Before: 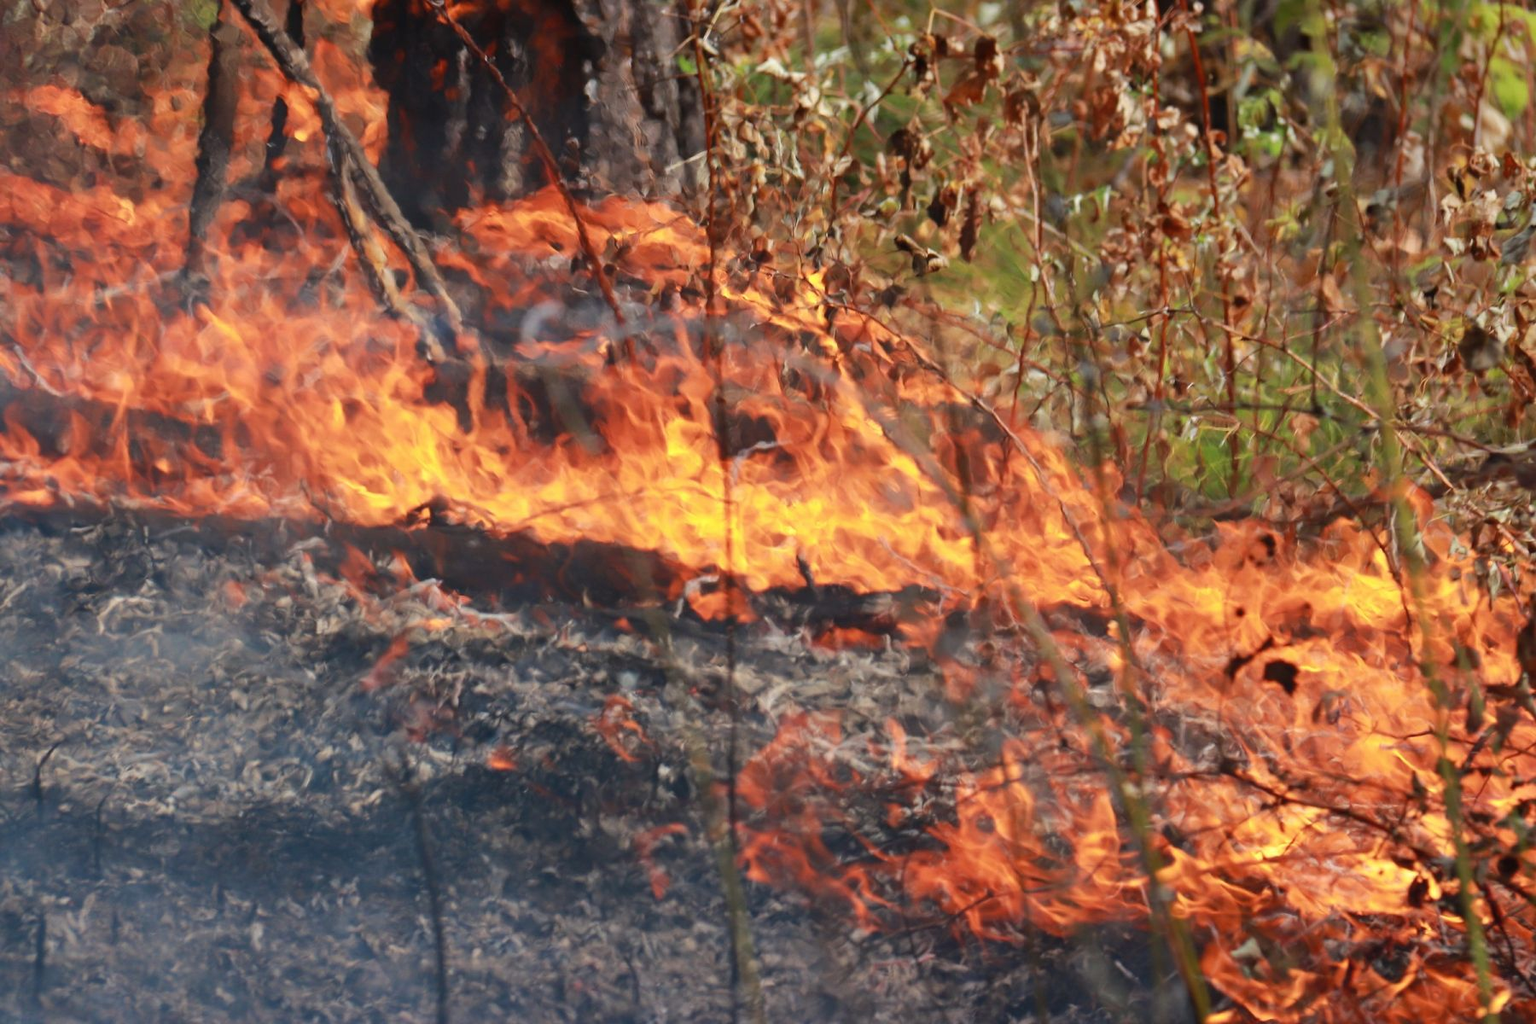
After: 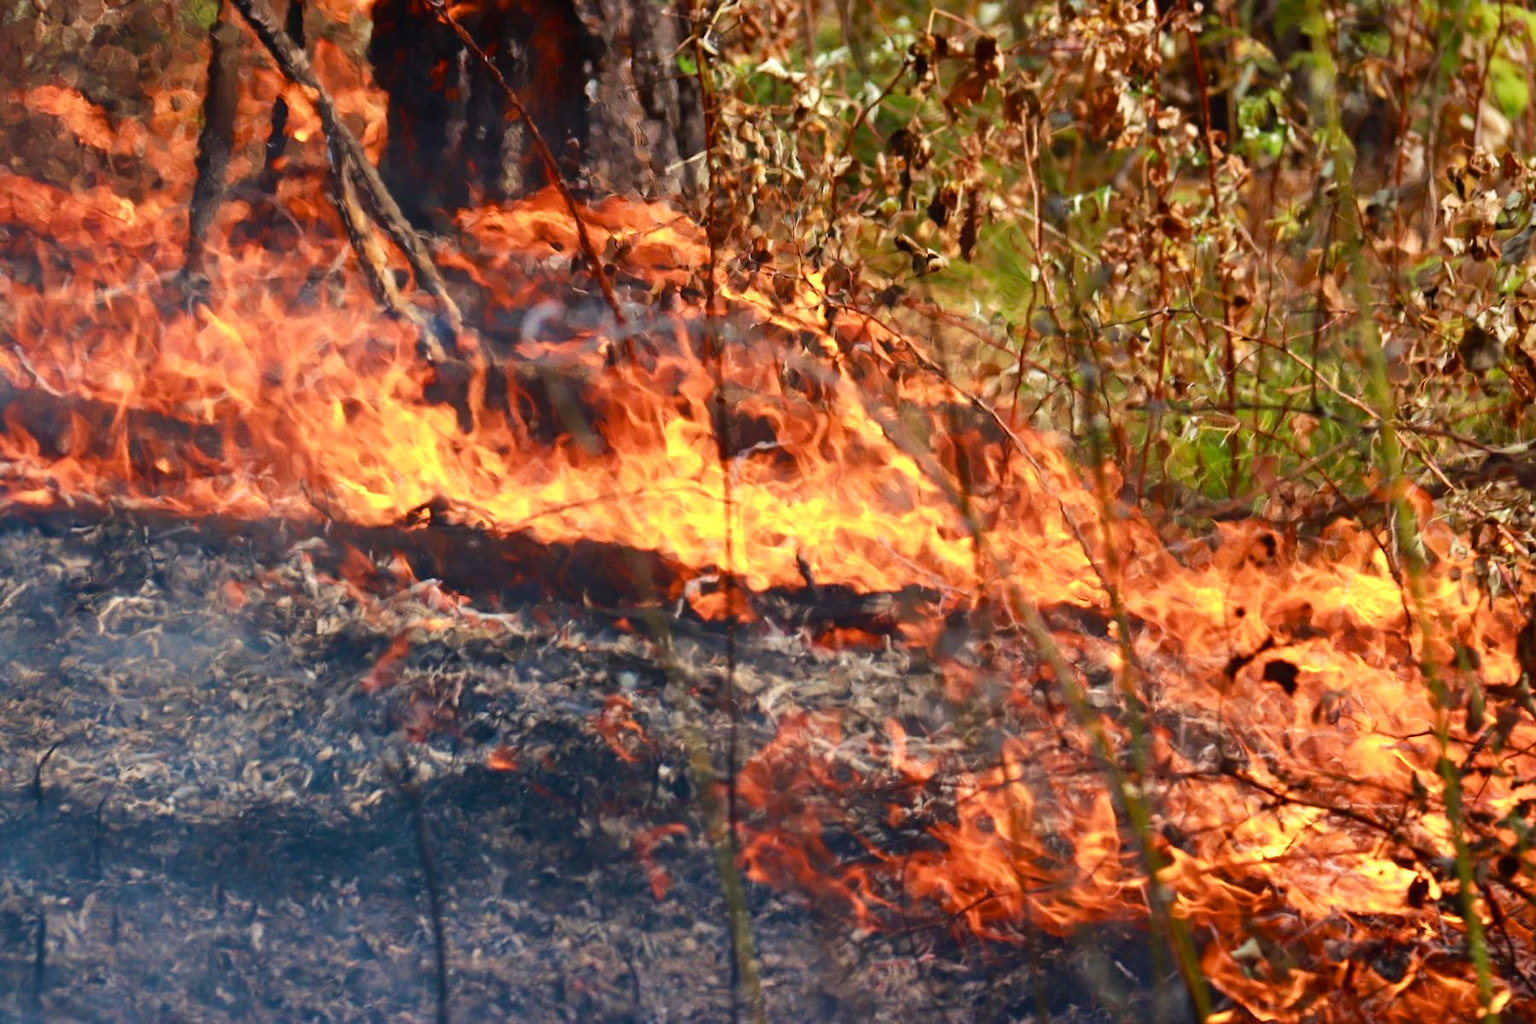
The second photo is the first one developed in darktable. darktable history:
color balance rgb: shadows lift › luminance -20%, power › hue 72.24°, highlights gain › luminance 15%, global offset › hue 171.6°, perceptual saturation grading › global saturation 14.09%, perceptual saturation grading › highlights -25%, perceptual saturation grading › shadows 25%, global vibrance 25%, contrast 10%
velvia: on, module defaults
